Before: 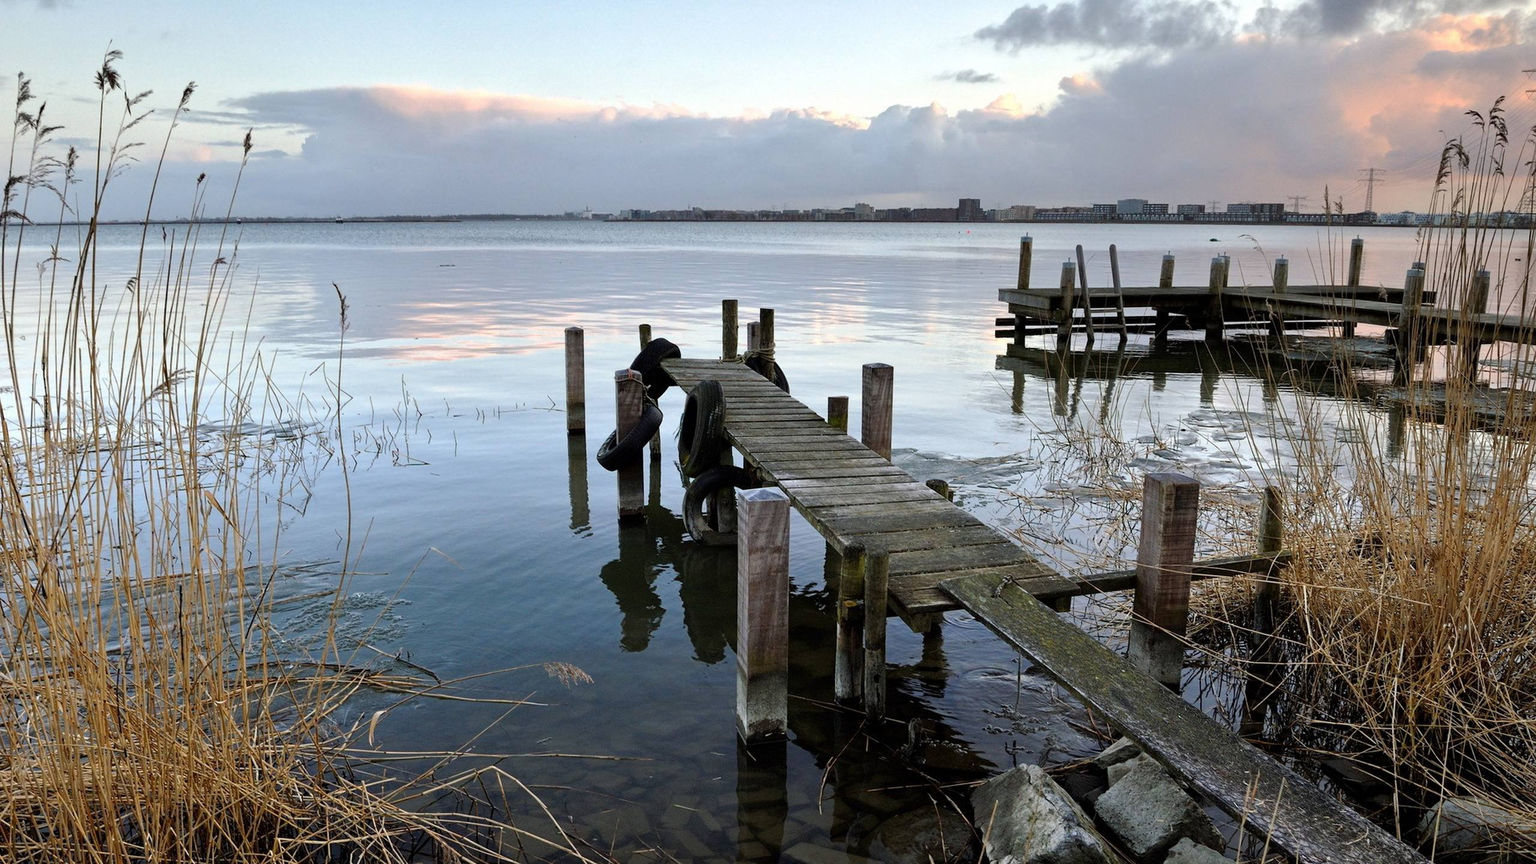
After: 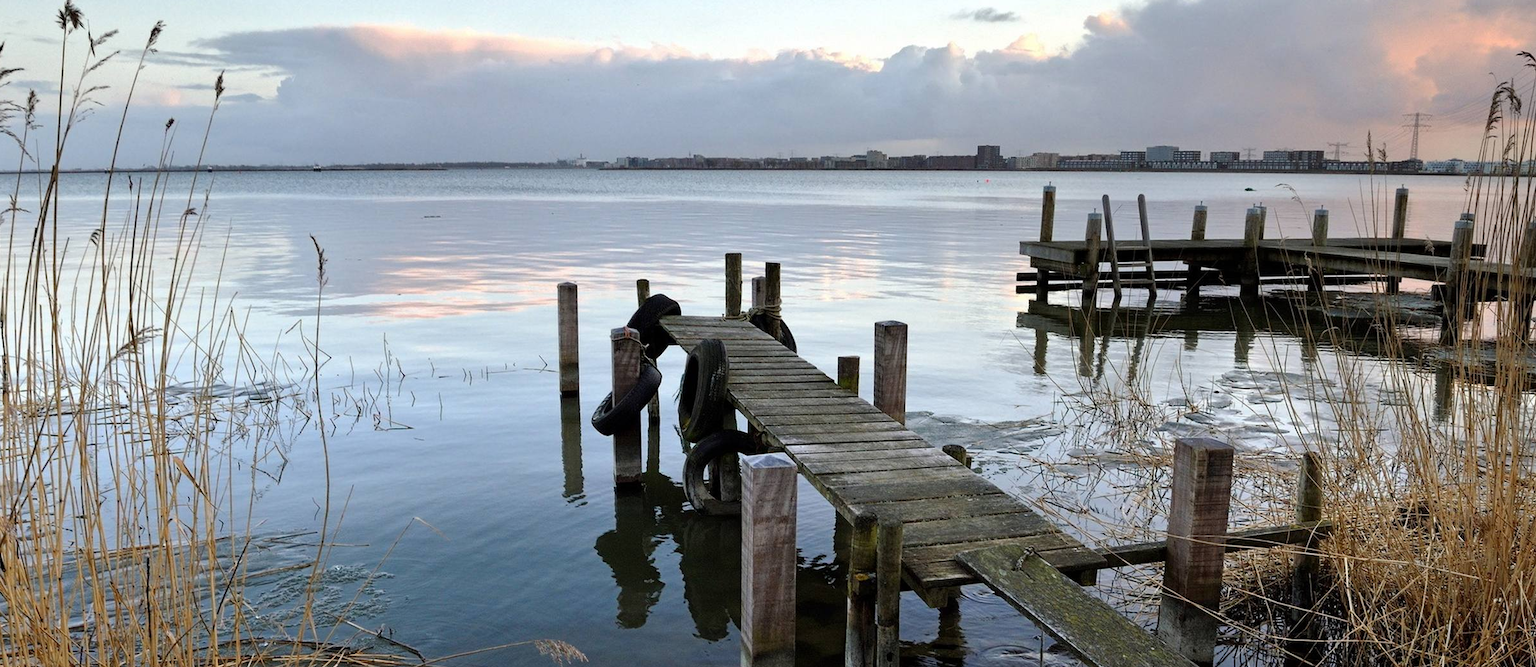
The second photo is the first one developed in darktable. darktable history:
exposure: compensate highlight preservation false
crop: left 2.737%, top 7.287%, right 3.421%, bottom 20.179%
